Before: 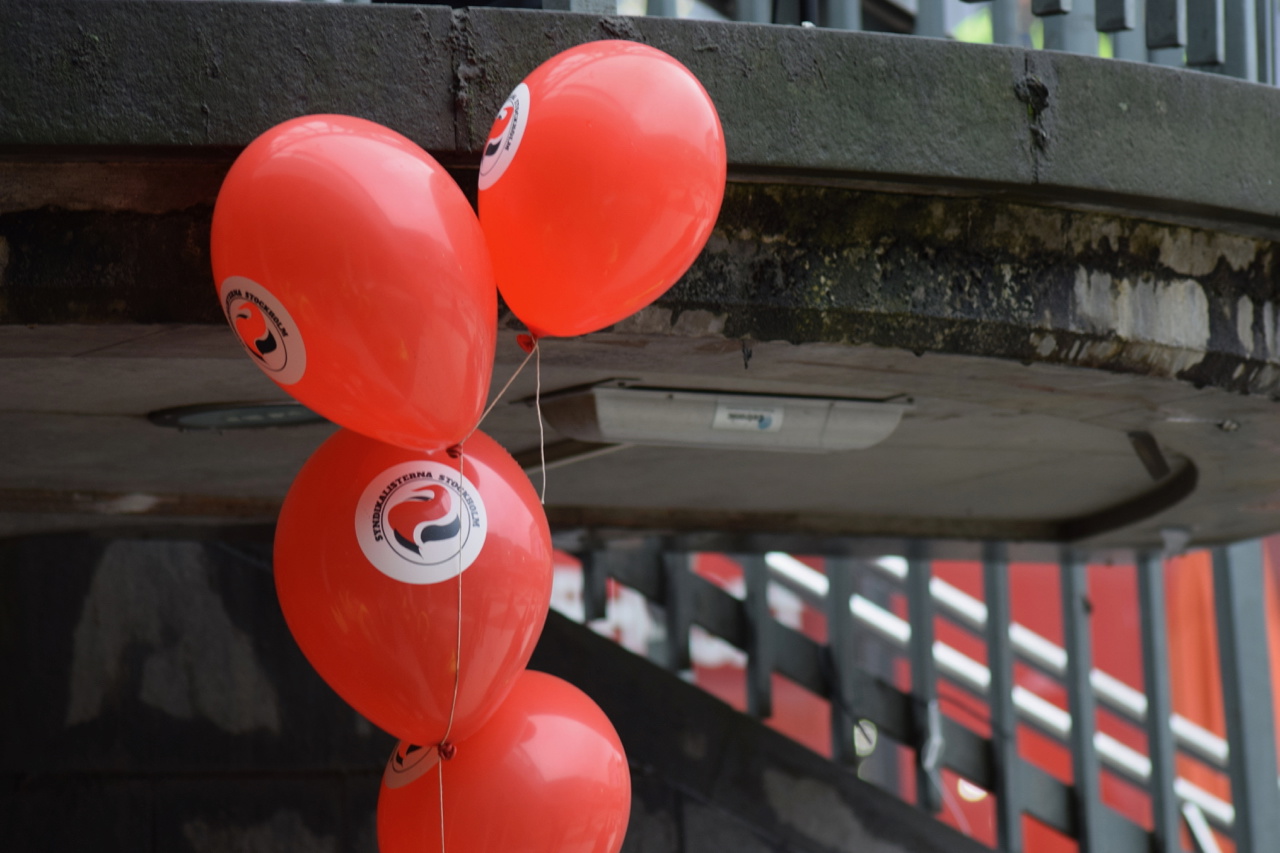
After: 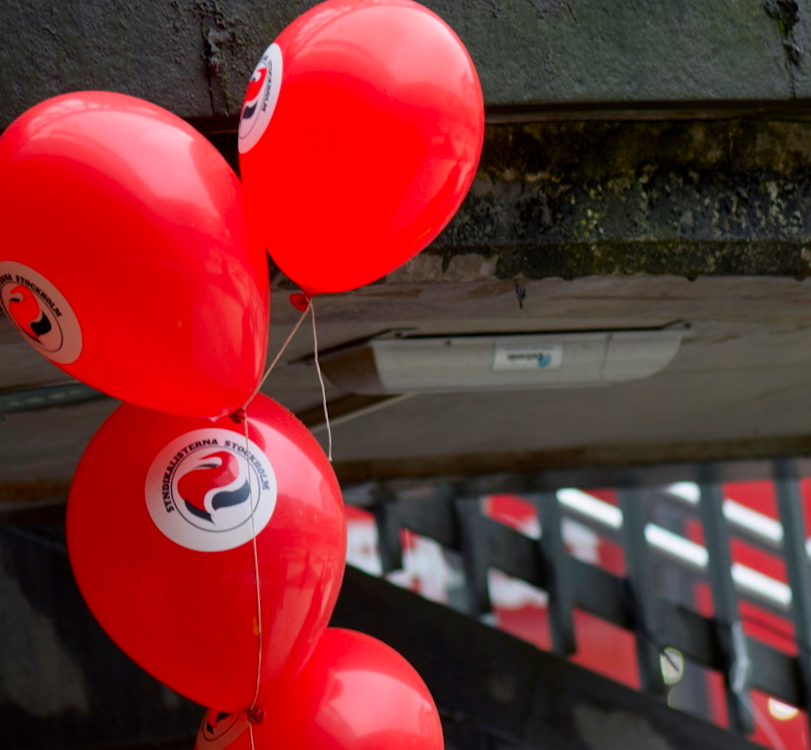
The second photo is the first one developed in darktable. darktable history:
crop and rotate: left 15.446%, right 17.836%
rotate and perspective: rotation -5°, crop left 0.05, crop right 0.952, crop top 0.11, crop bottom 0.89
contrast brightness saturation: brightness -0.02, saturation 0.35
tone equalizer: on, module defaults
